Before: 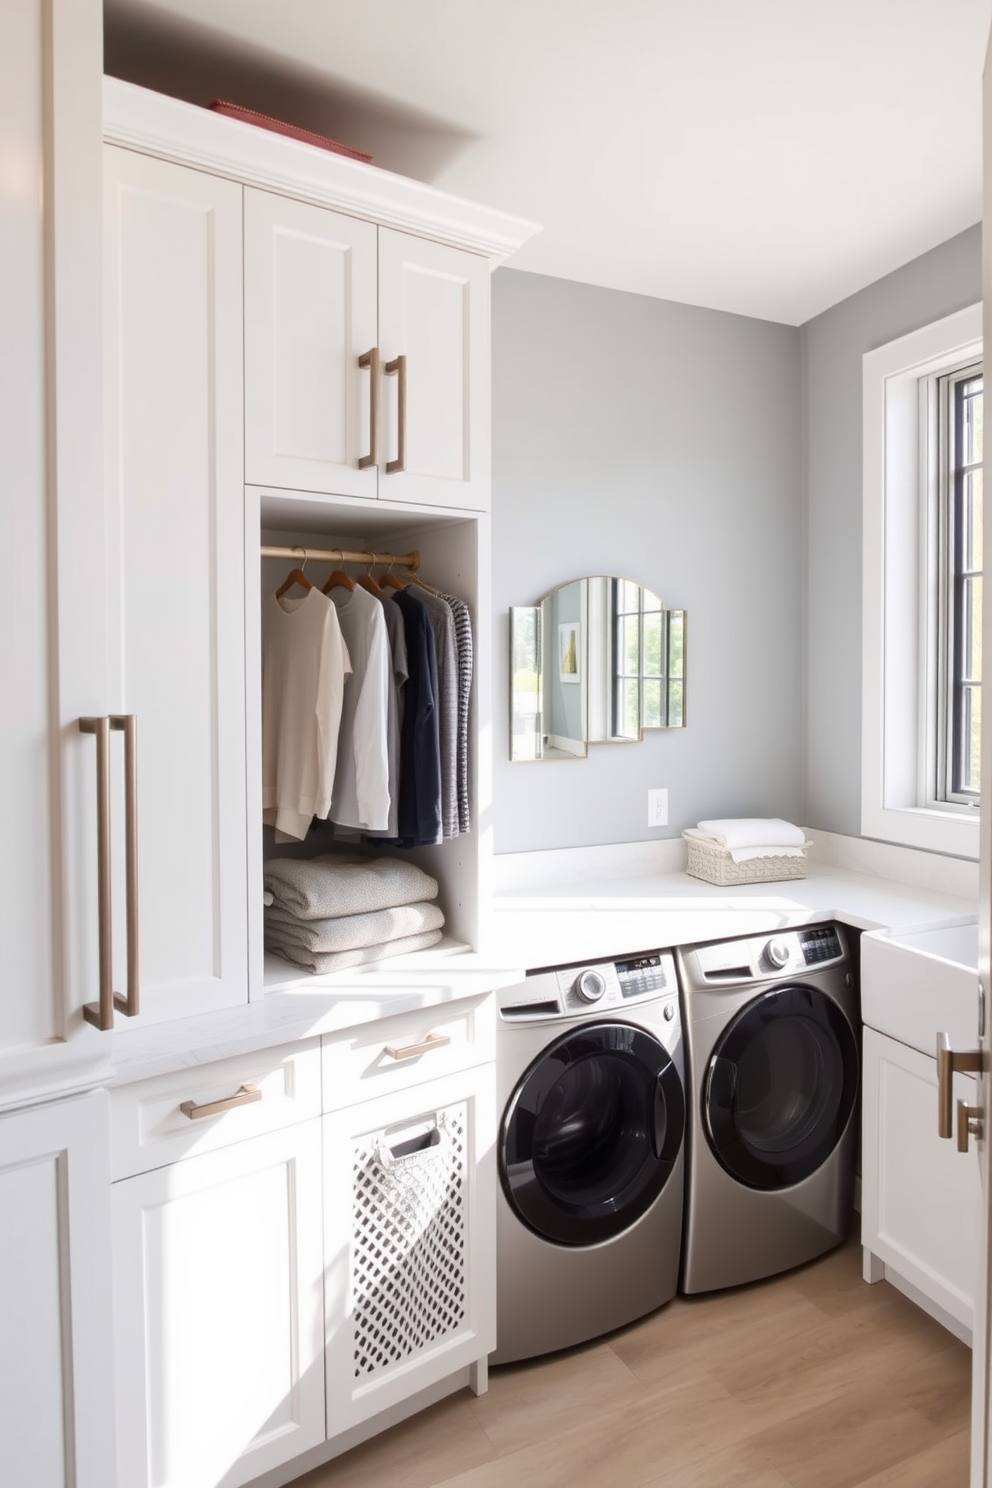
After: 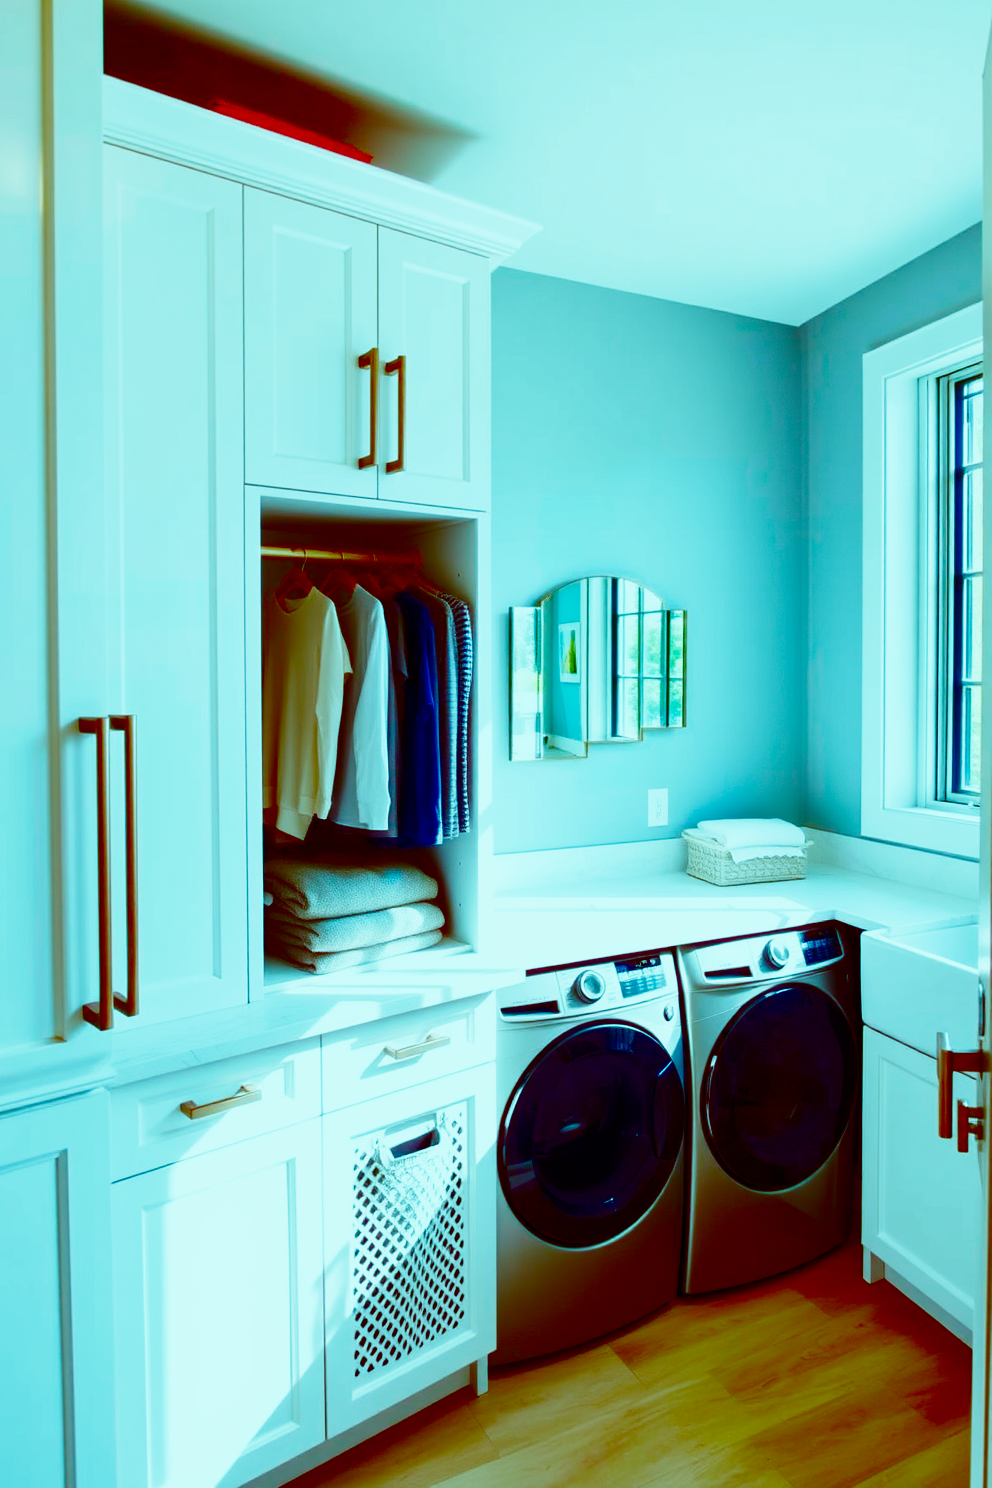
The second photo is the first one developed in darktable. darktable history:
base curve: curves: ch0 [(0, 0) (0.007, 0.004) (0.027, 0.03) (0.046, 0.07) (0.207, 0.54) (0.442, 0.872) (0.673, 0.972) (1, 1)], preserve colors none
tone equalizer: on, module defaults
contrast brightness saturation: brightness -0.995, saturation 0.981
color balance rgb: highlights gain › luminance -33.254%, highlights gain › chroma 5.59%, highlights gain › hue 214.61°, linear chroma grading › global chroma 8.321%, perceptual saturation grading › global saturation 34.941%, perceptual saturation grading › highlights -24.858%, perceptual saturation grading › shadows 49.807%, global vibrance 43.309%
